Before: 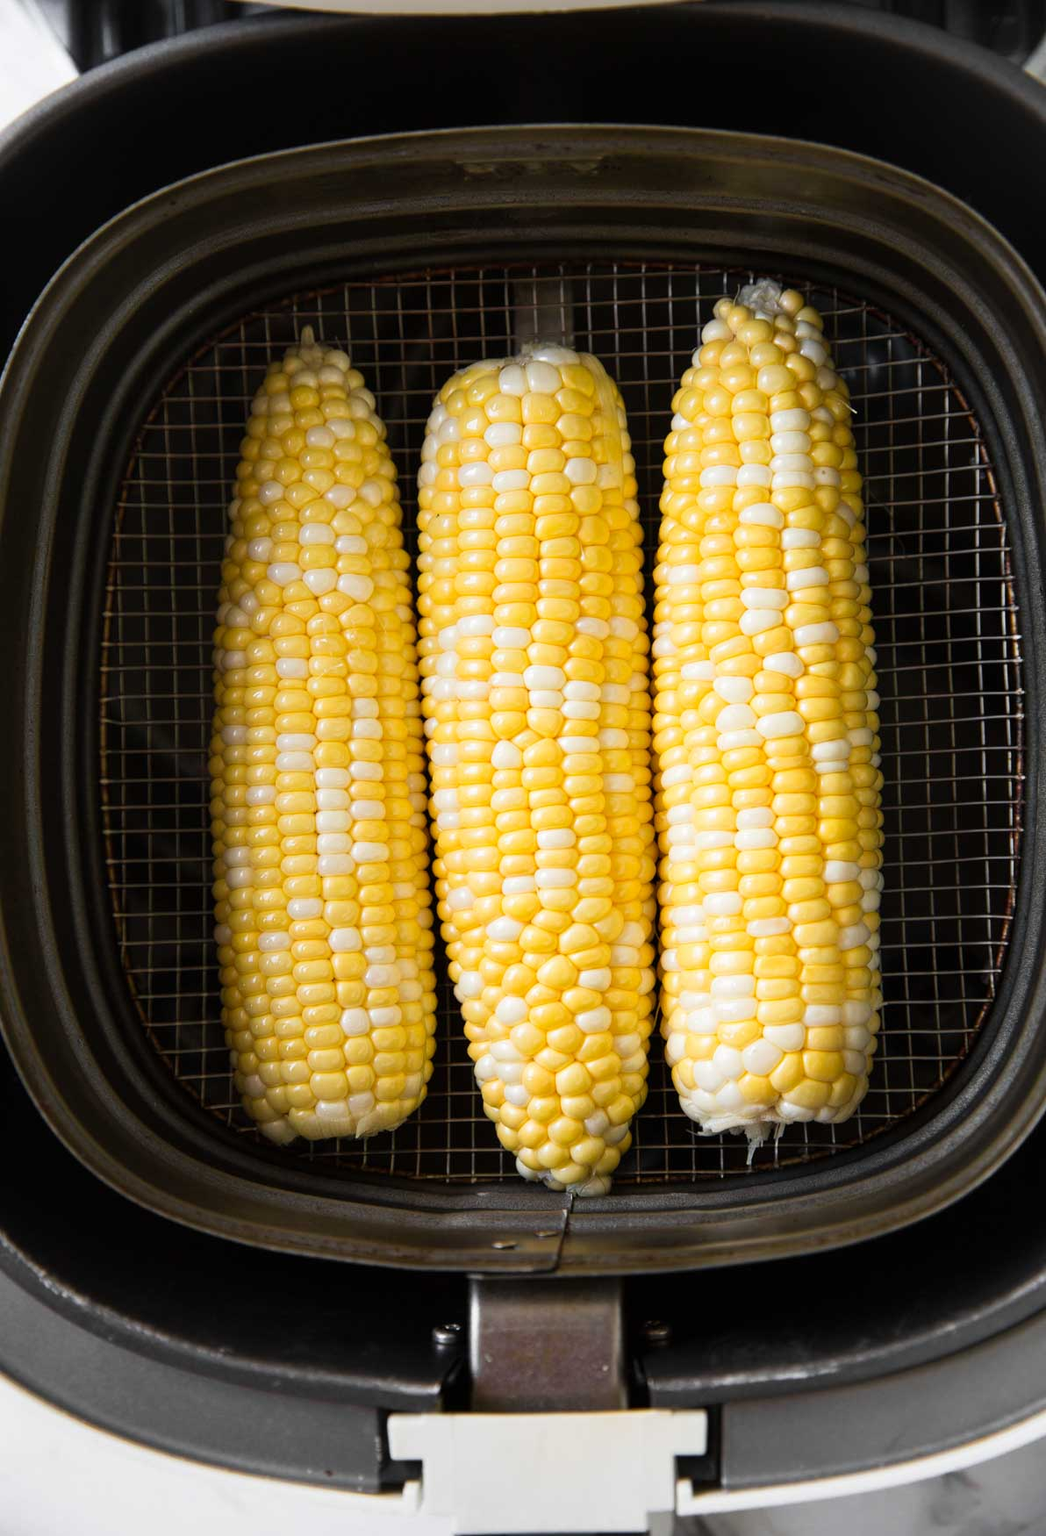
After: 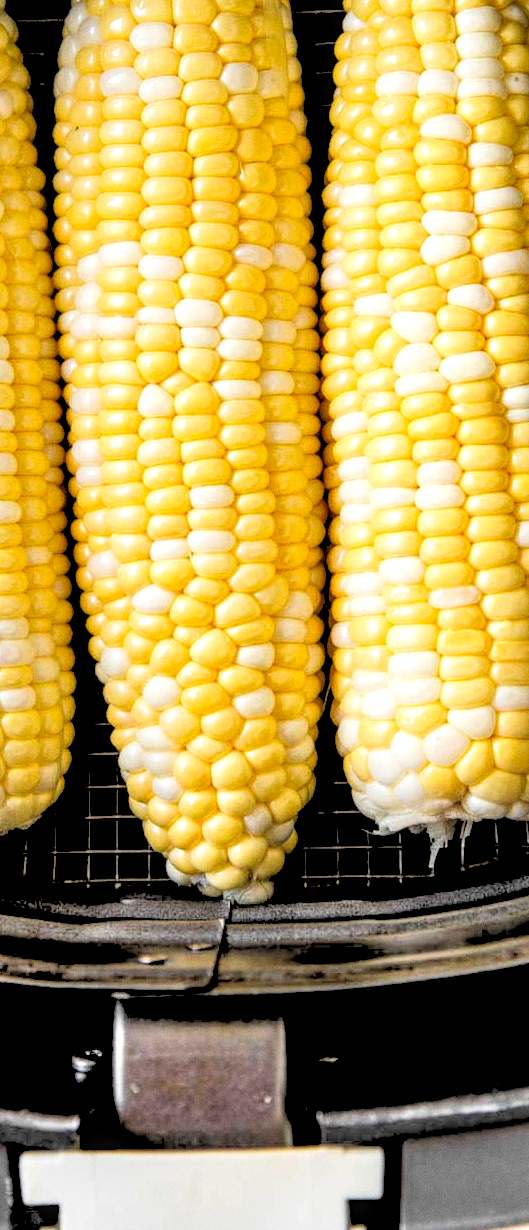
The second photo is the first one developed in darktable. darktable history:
local contrast: highlights 60%, shadows 60%, detail 160%
rgb levels: levels [[0.027, 0.429, 0.996], [0, 0.5, 1], [0, 0.5, 1]]
crop: left 35.432%, top 26.233%, right 20.145%, bottom 3.432%
grain: coarseness 7.08 ISO, strength 21.67%, mid-tones bias 59.58%
shadows and highlights: shadows 52.34, highlights -28.23, soften with gaussian
